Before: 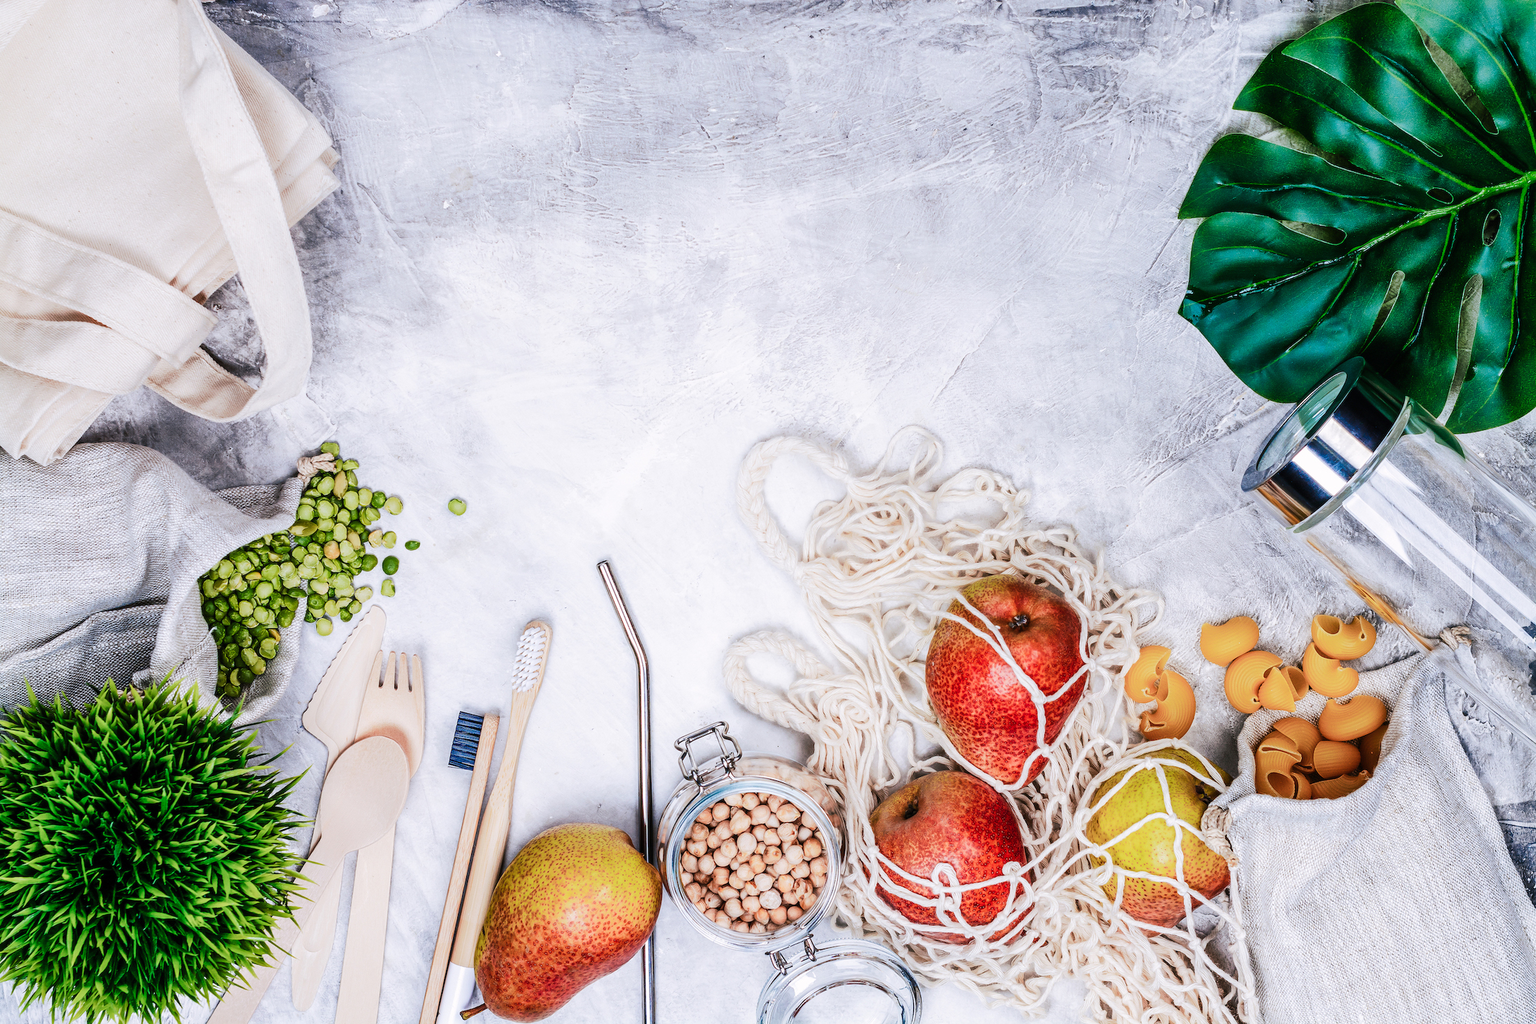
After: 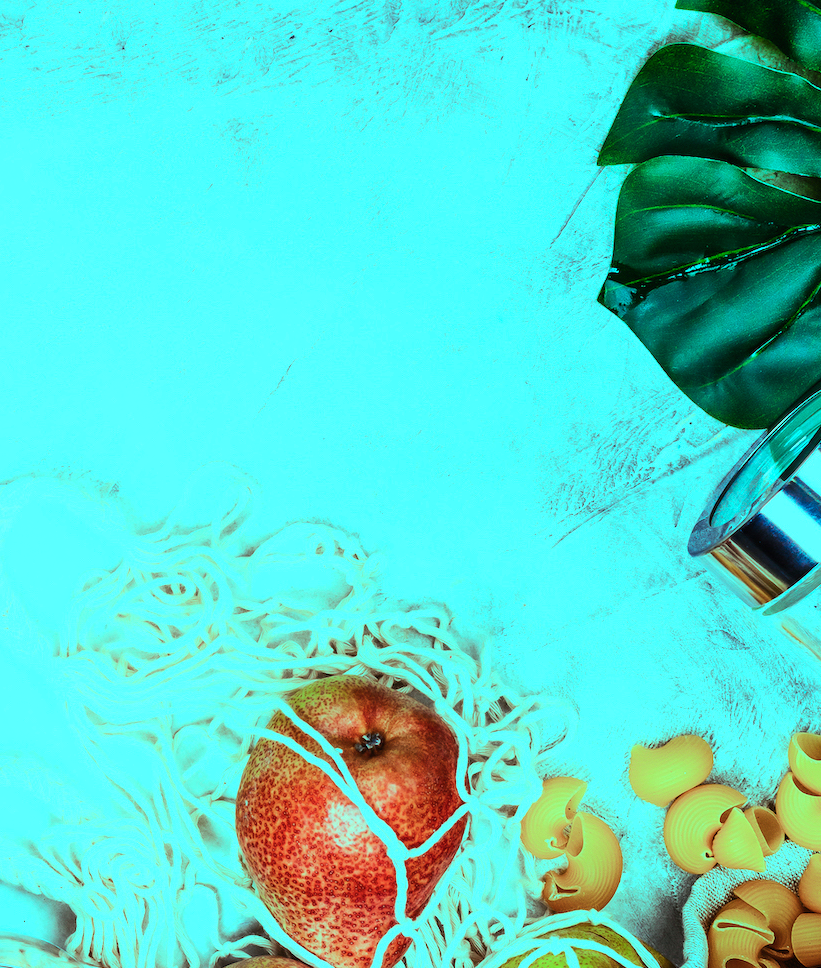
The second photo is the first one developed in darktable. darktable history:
crop and rotate: left 49.546%, top 10.103%, right 13.124%, bottom 23.882%
color balance rgb: highlights gain › luminance 20.236%, highlights gain › chroma 13.085%, highlights gain › hue 176.95°, perceptual saturation grading › global saturation 0.612%
